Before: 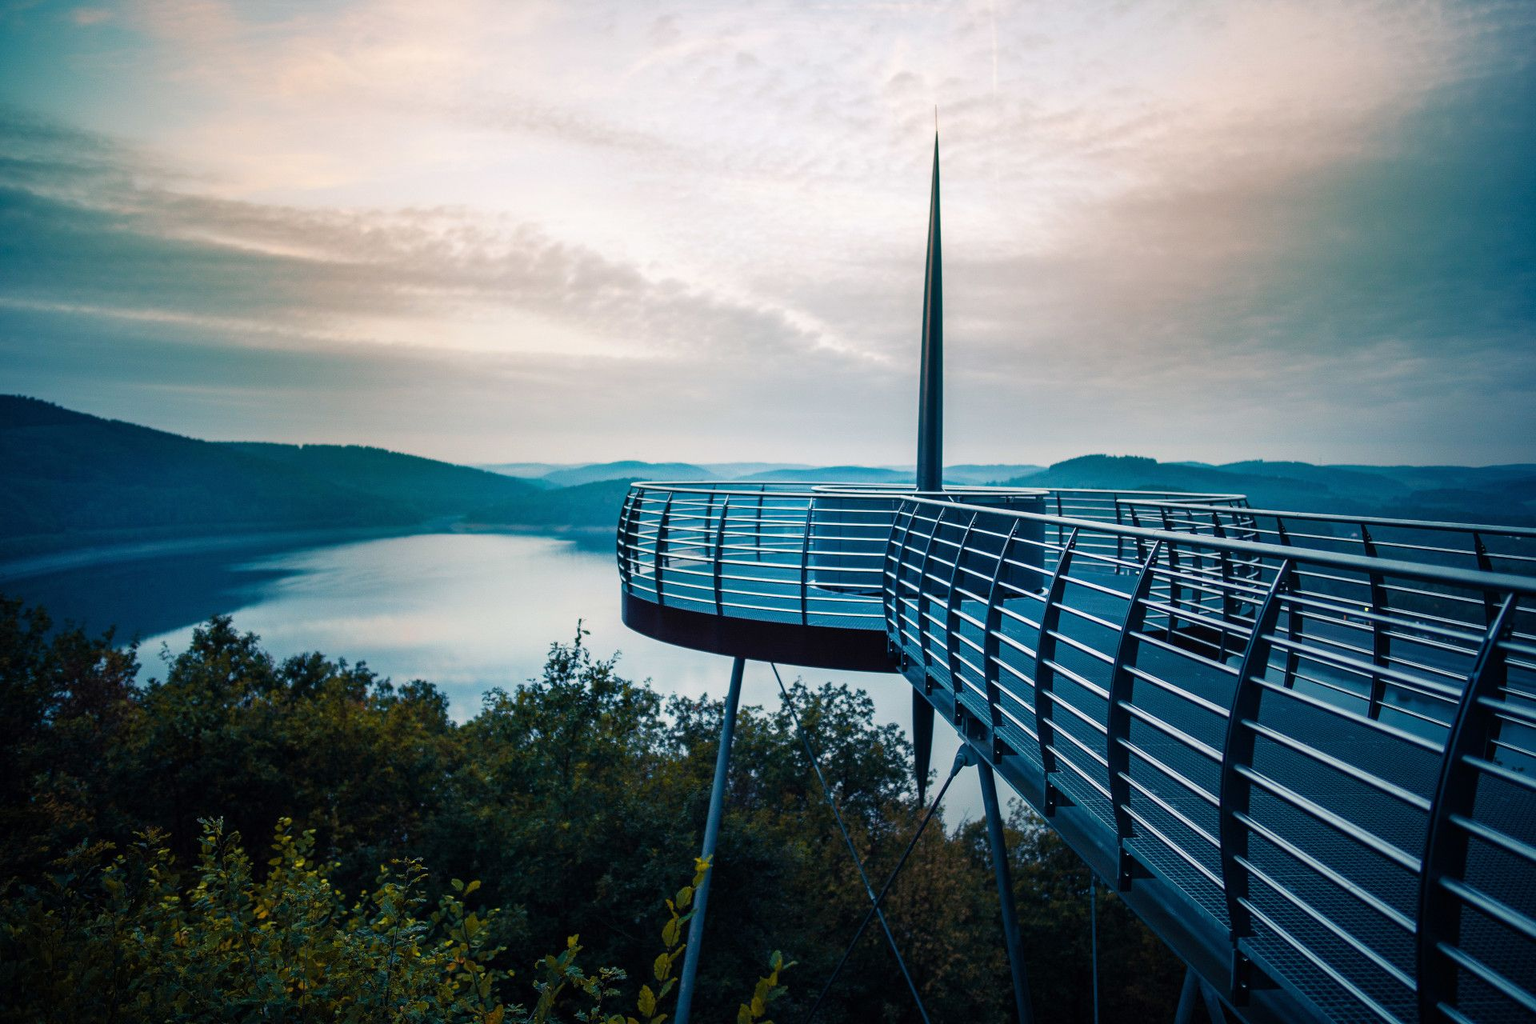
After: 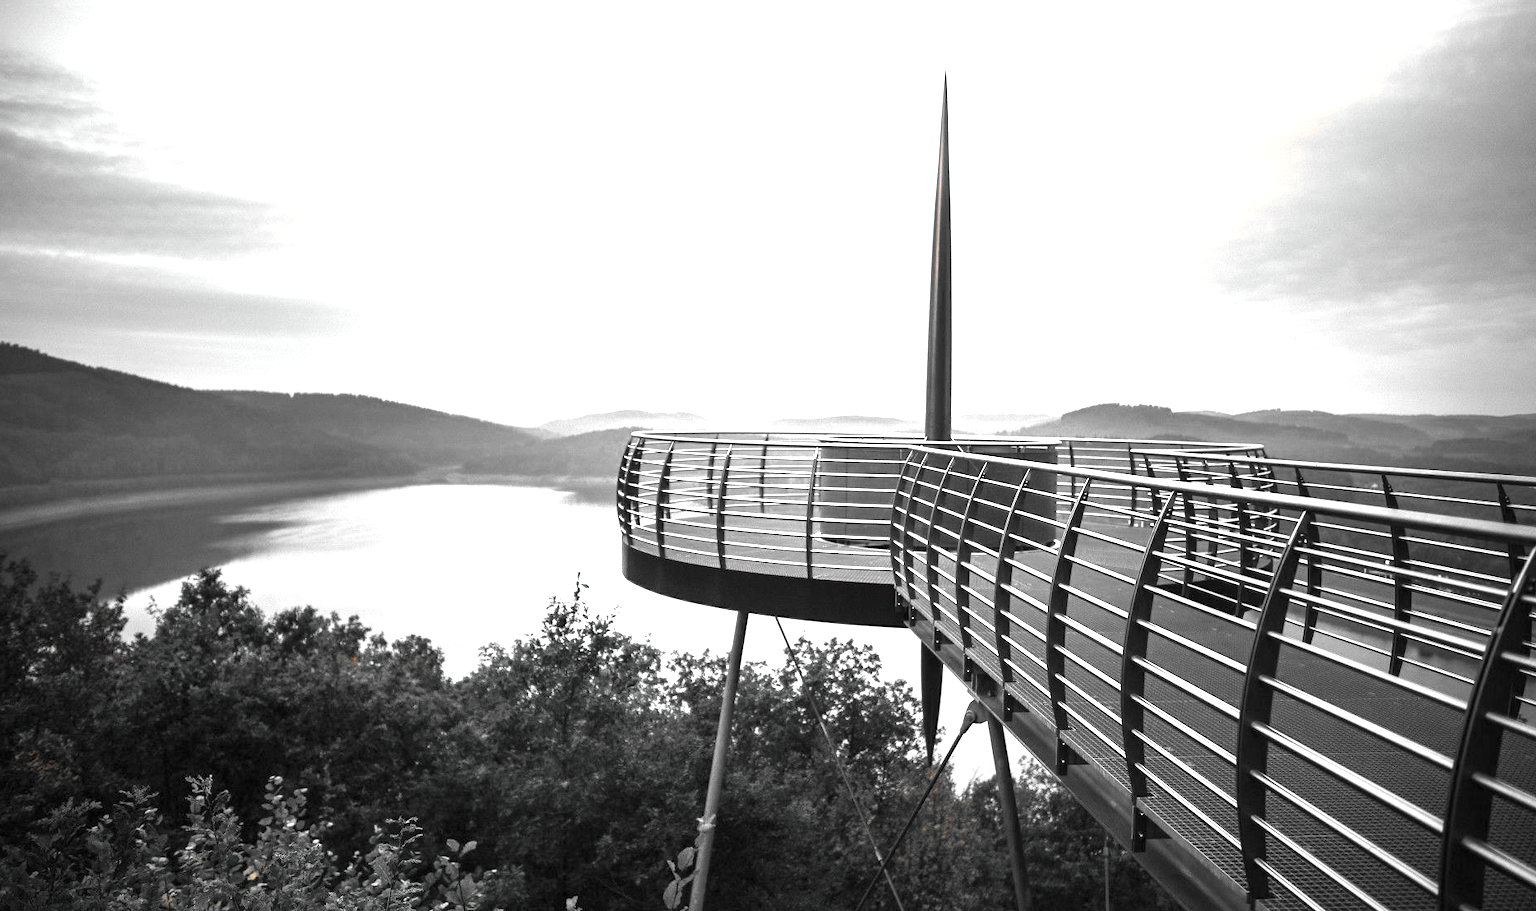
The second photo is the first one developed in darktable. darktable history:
color zones: curves: ch0 [(0, 0.65) (0.096, 0.644) (0.221, 0.539) (0.429, 0.5) (0.571, 0.5) (0.714, 0.5) (0.857, 0.5) (1, 0.65)]; ch1 [(0, 0.5) (0.143, 0.5) (0.257, -0.002) (0.429, 0.04) (0.571, -0.001) (0.714, -0.015) (0.857, 0.024) (1, 0.5)]
crop: left 1.098%, top 6.122%, right 1.585%, bottom 7.207%
exposure: black level correction 0, exposure 1.574 EV, compensate highlight preservation false
